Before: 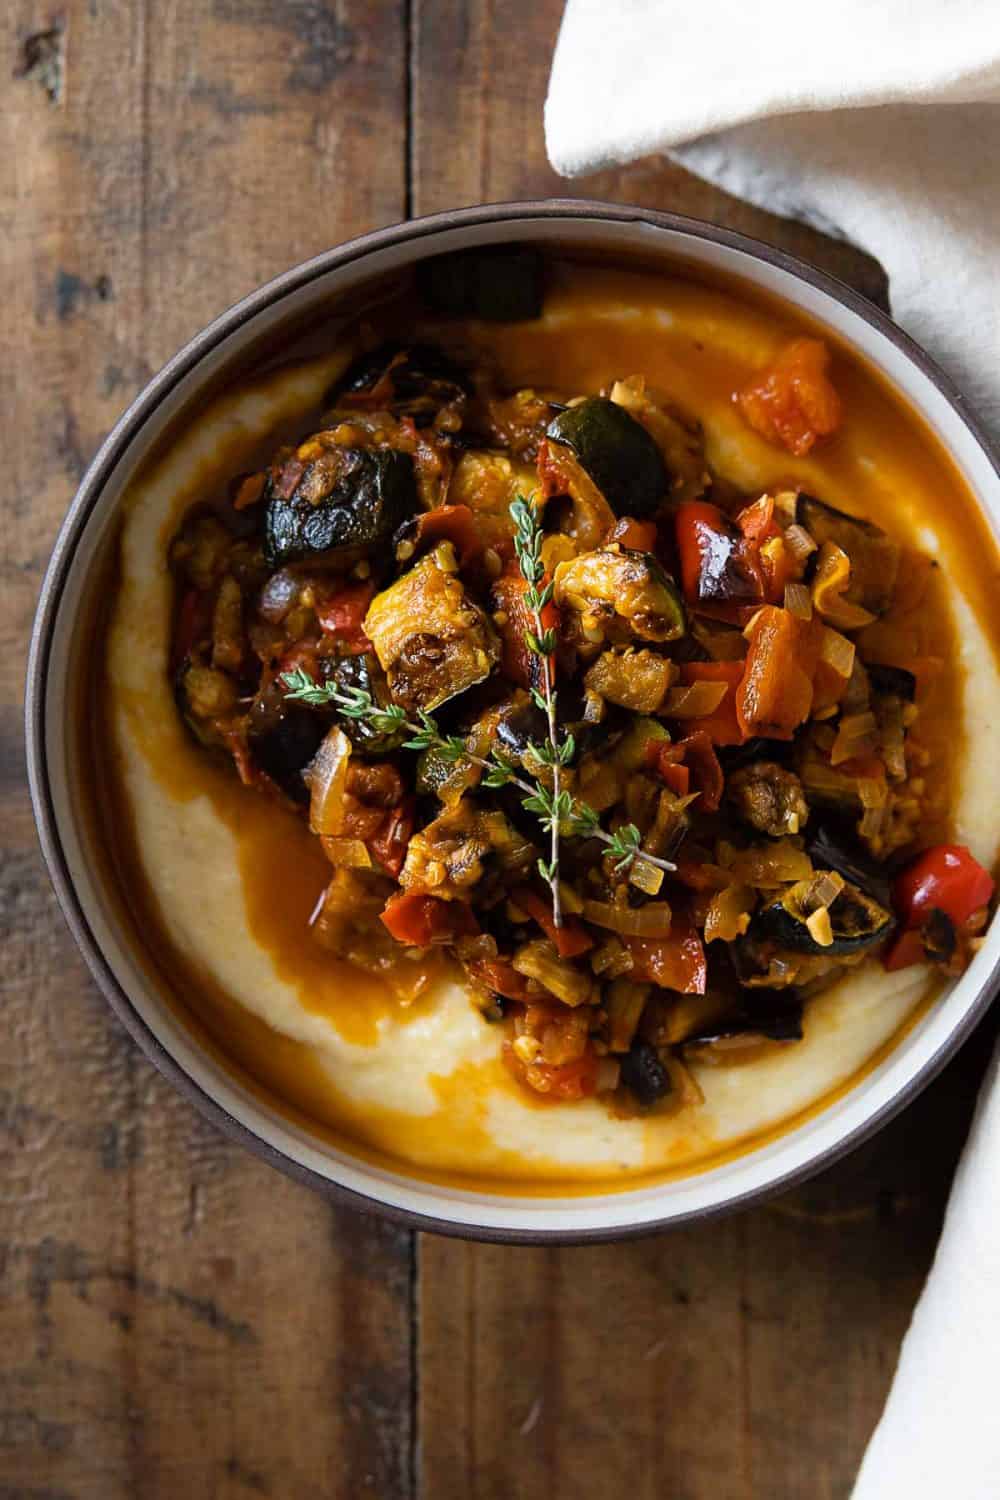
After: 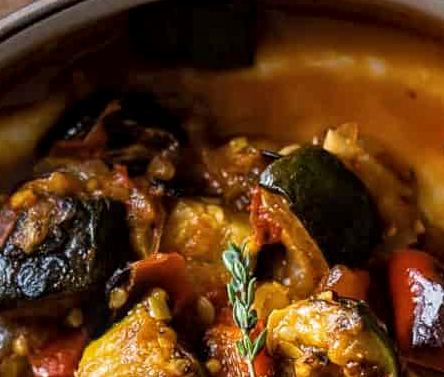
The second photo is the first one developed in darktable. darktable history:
local contrast: on, module defaults
crop: left 28.758%, top 16.862%, right 26.81%, bottom 57.984%
